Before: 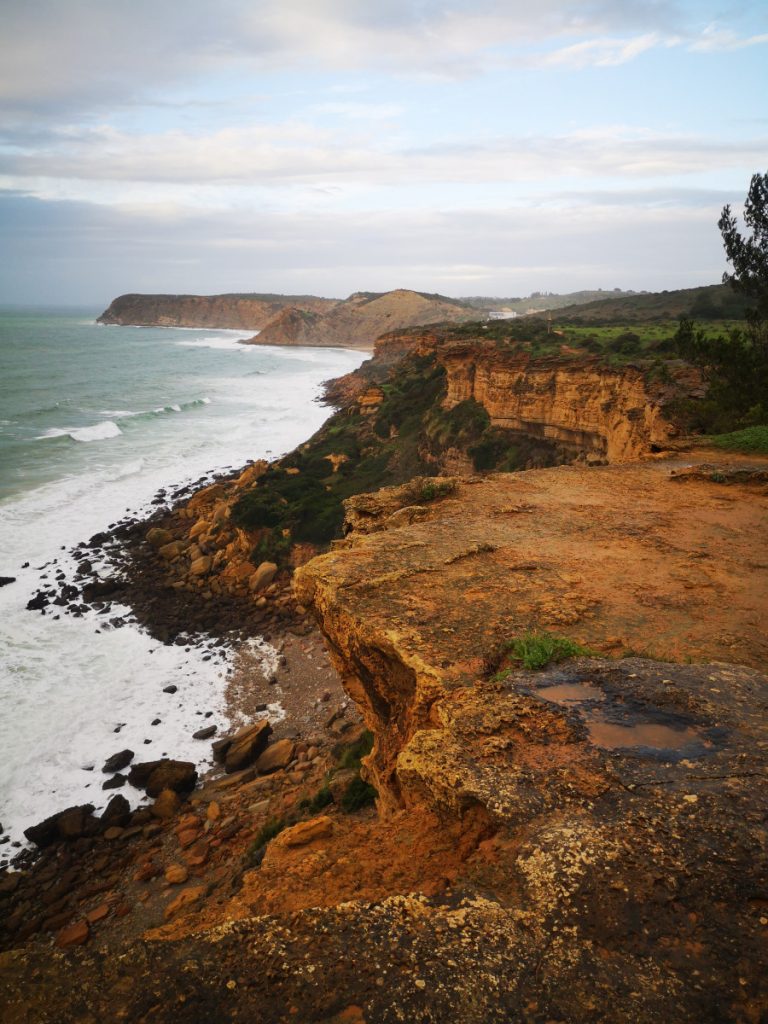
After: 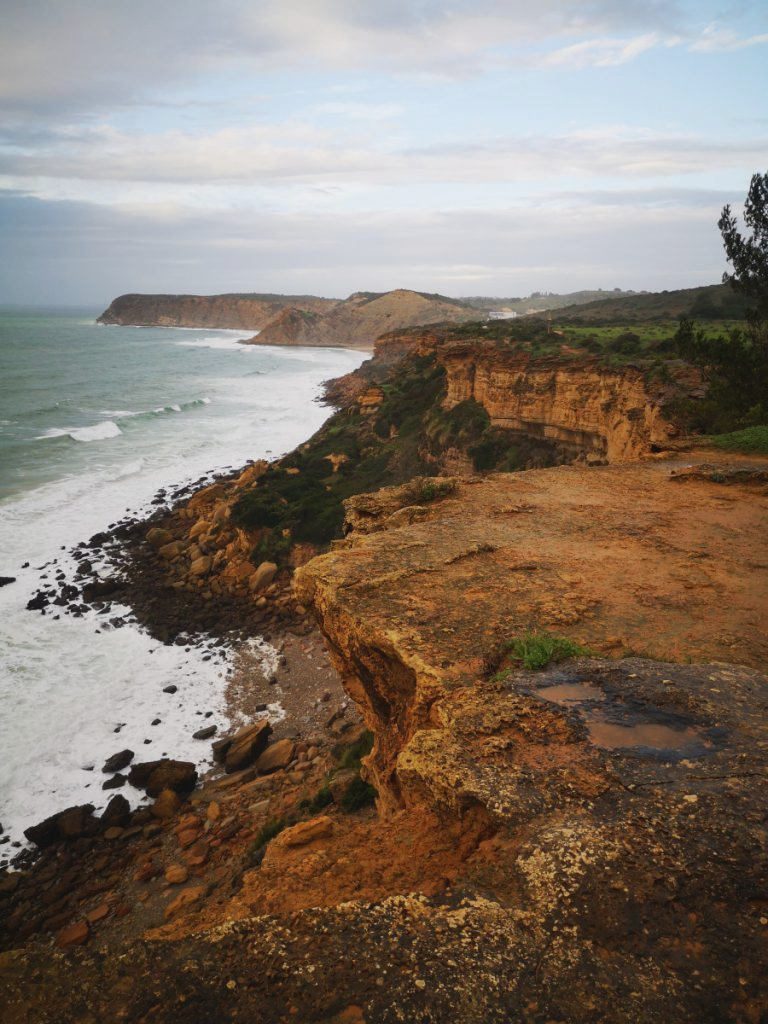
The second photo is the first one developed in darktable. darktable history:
contrast brightness saturation: contrast -0.076, brightness -0.031, saturation -0.112
